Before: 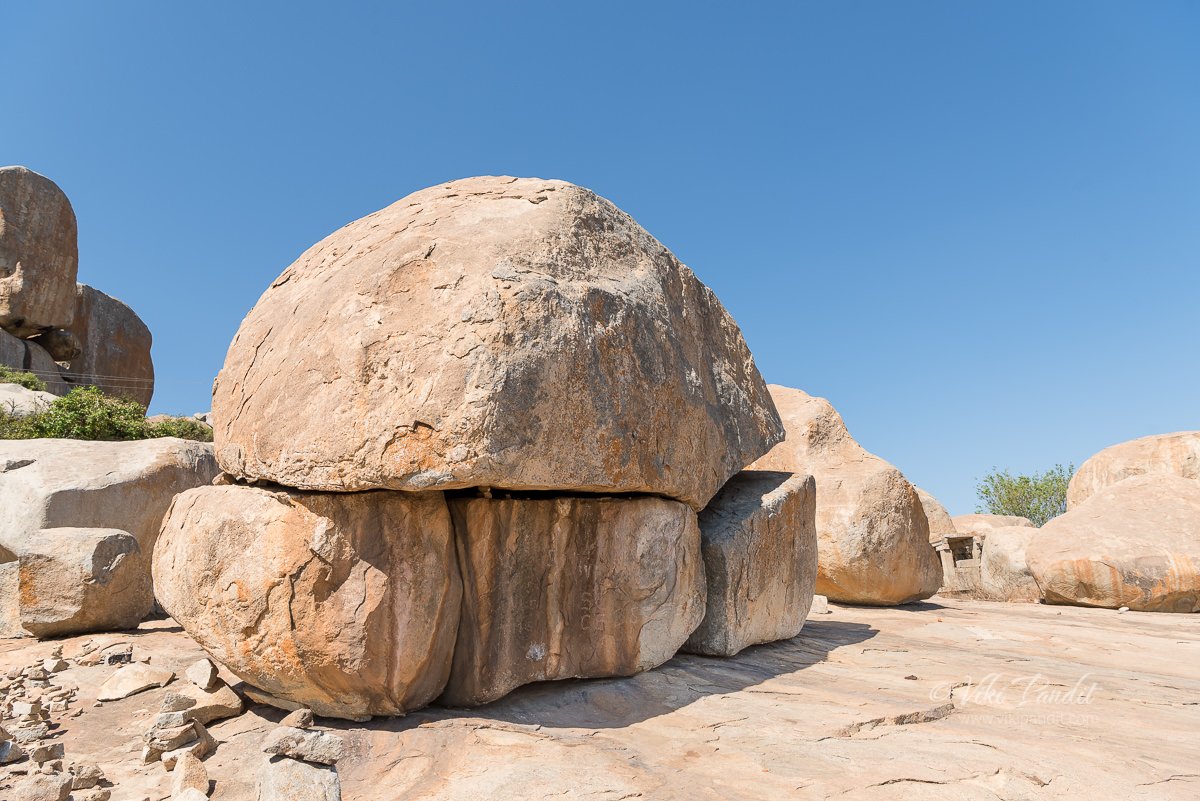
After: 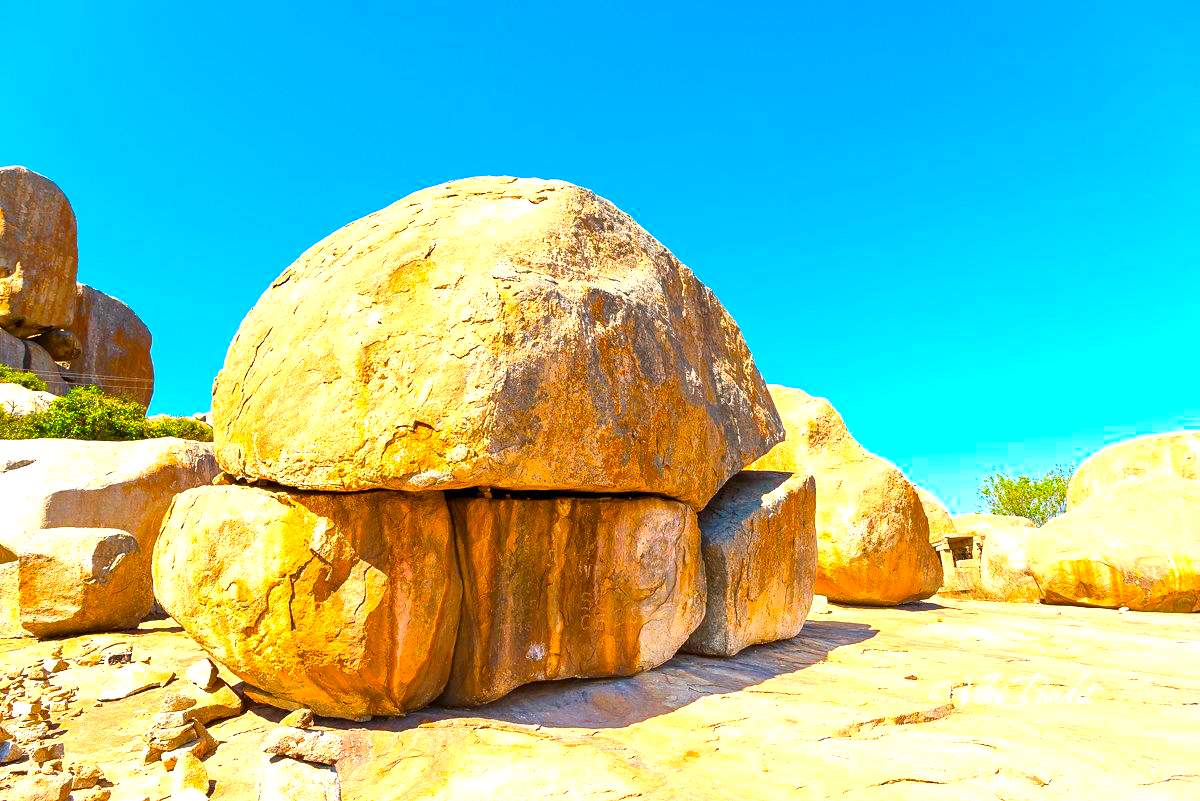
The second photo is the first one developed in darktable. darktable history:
contrast brightness saturation: brightness -0.02, saturation 0.35
color balance rgb: linear chroma grading › global chroma 25%, perceptual saturation grading › global saturation 40%, perceptual brilliance grading › global brilliance 30%, global vibrance 40%
sharpen: radius 2.883, amount 0.868, threshold 47.523
